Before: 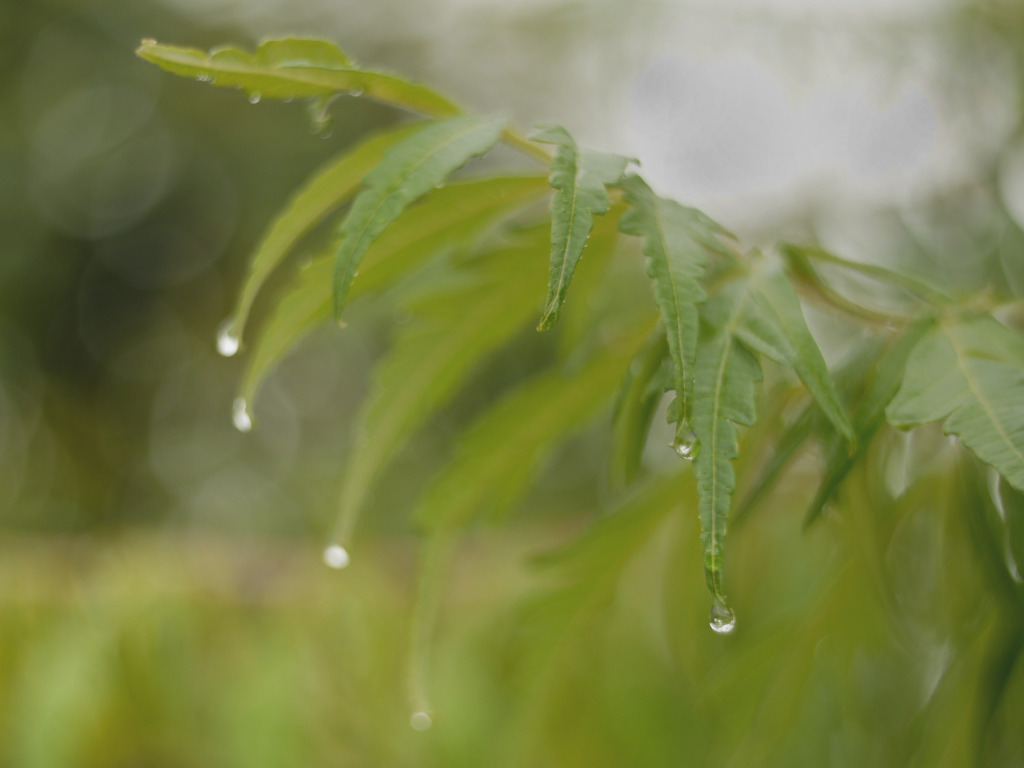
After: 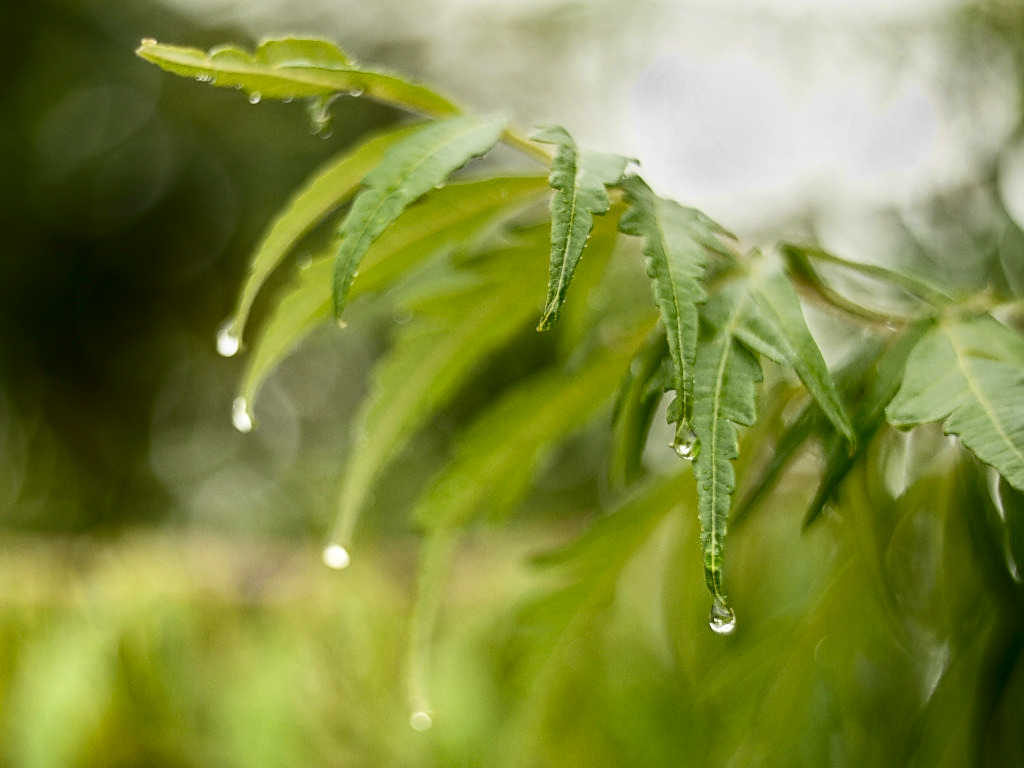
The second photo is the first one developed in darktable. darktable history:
sharpen: on, module defaults
local contrast: on, module defaults
shadows and highlights: shadows -88.82, highlights -36.05, soften with gaussian
contrast brightness saturation: contrast 0.401, brightness 0.042, saturation 0.252
